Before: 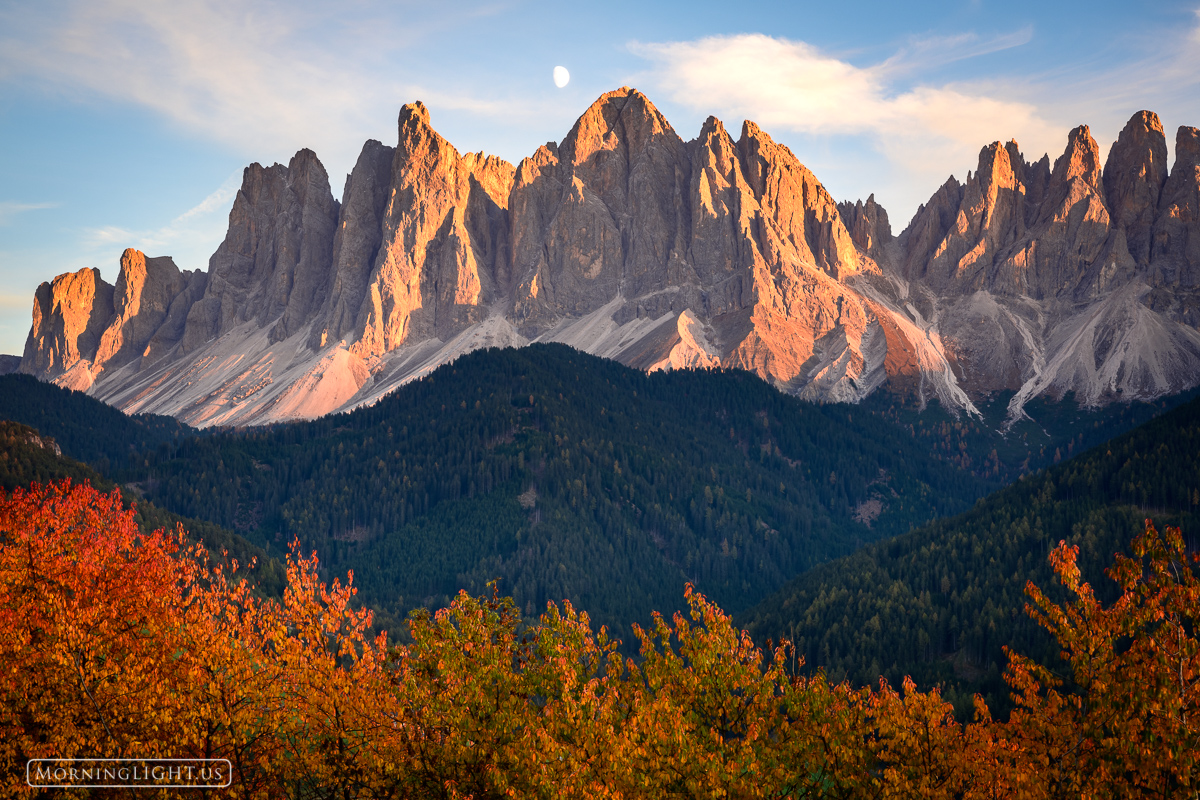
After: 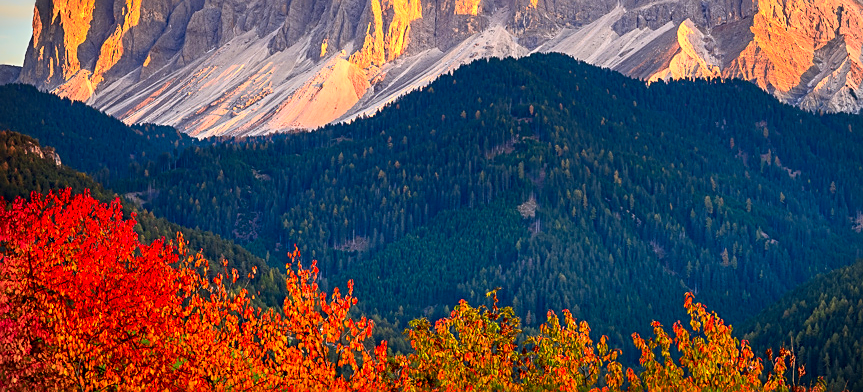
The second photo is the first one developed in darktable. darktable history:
sharpen: on, module defaults
contrast brightness saturation: contrast 0.204, brightness 0.19, saturation 0.803
crop: top 36.308%, right 28.013%, bottom 14.676%
vignetting: fall-off start 88.89%, fall-off radius 43.86%, width/height ratio 1.168
local contrast: highlights 91%, shadows 79%
